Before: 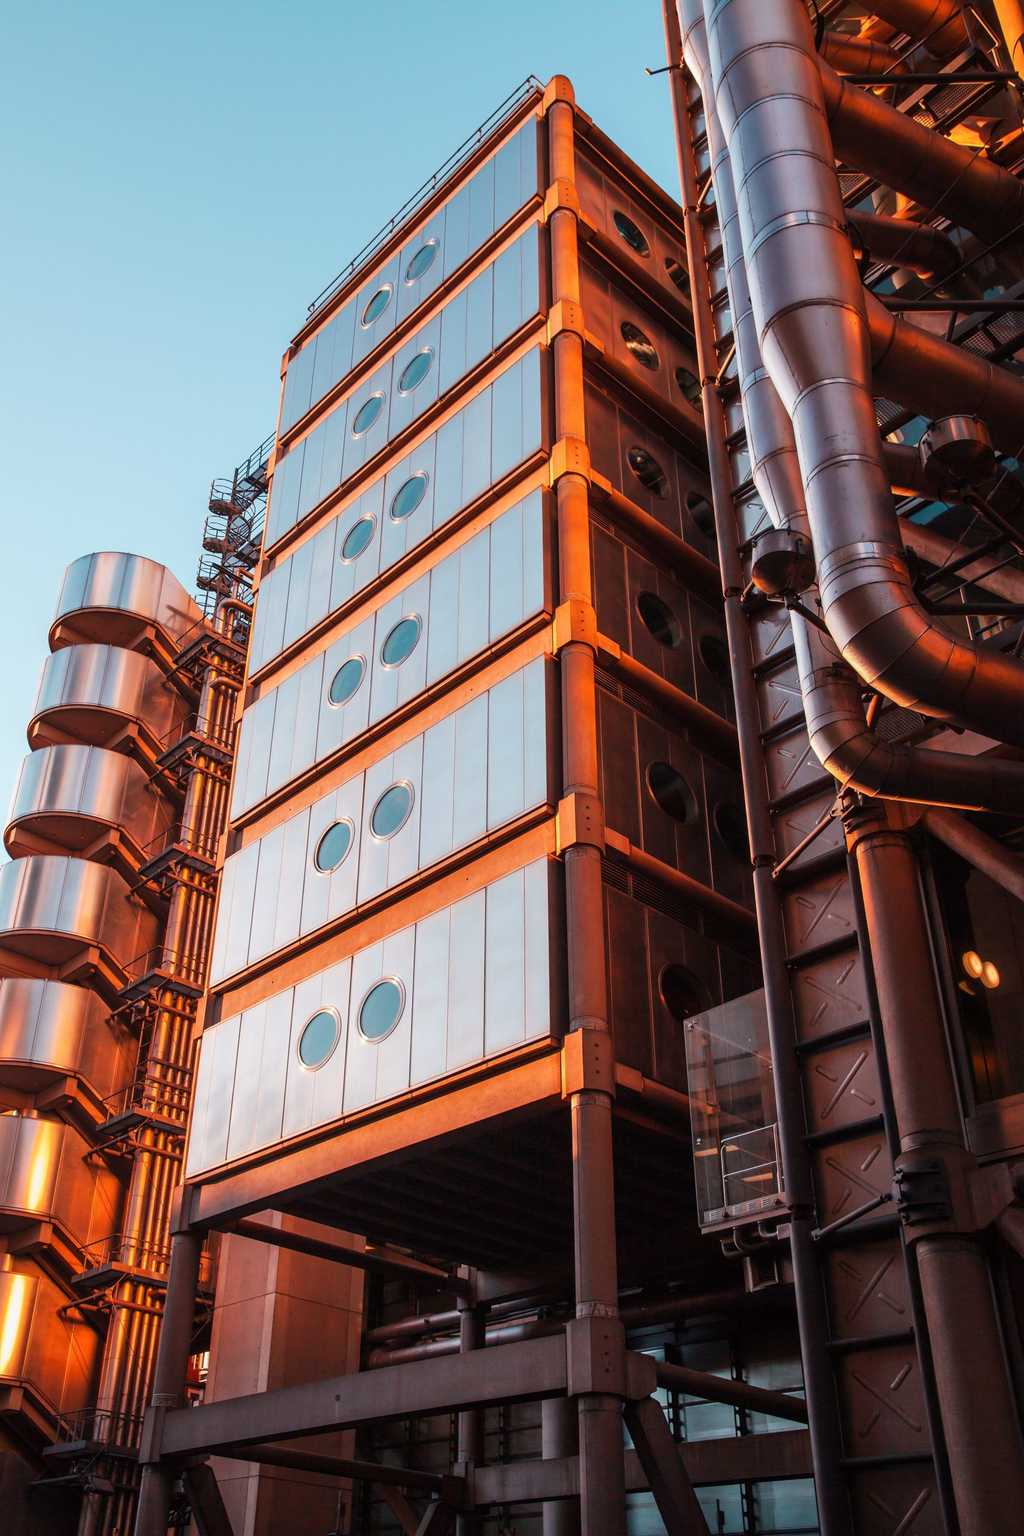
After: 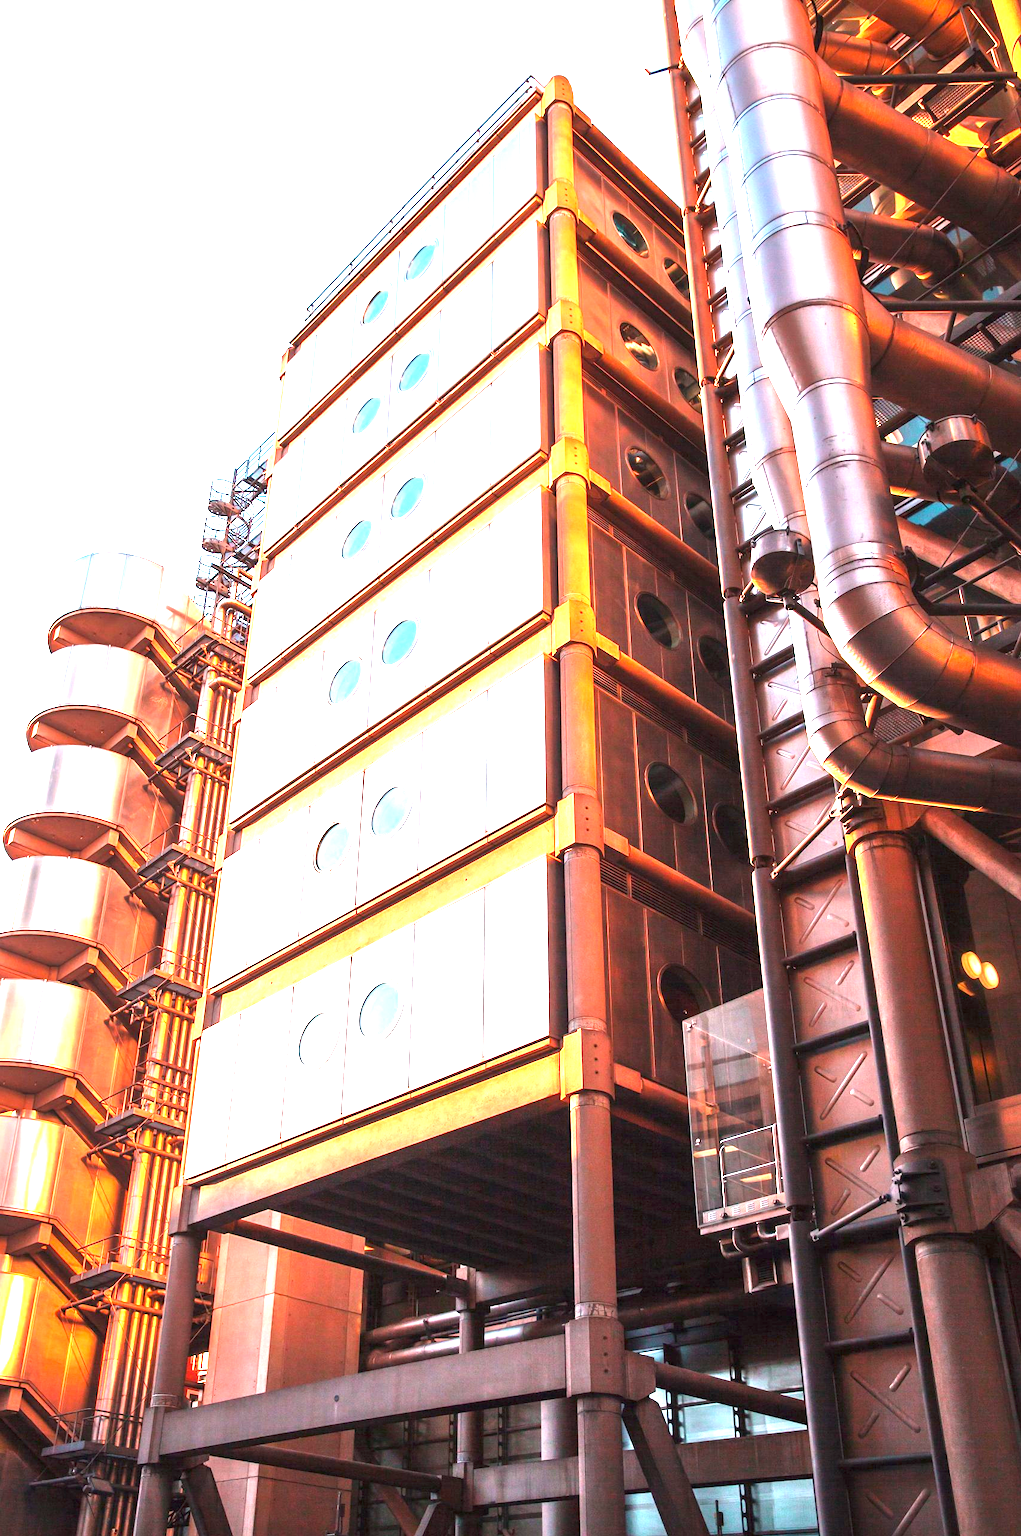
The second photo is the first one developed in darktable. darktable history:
exposure: black level correction 0, exposure 2.352 EV, compensate highlight preservation false
crop and rotate: left 0.196%, bottom 0.004%
